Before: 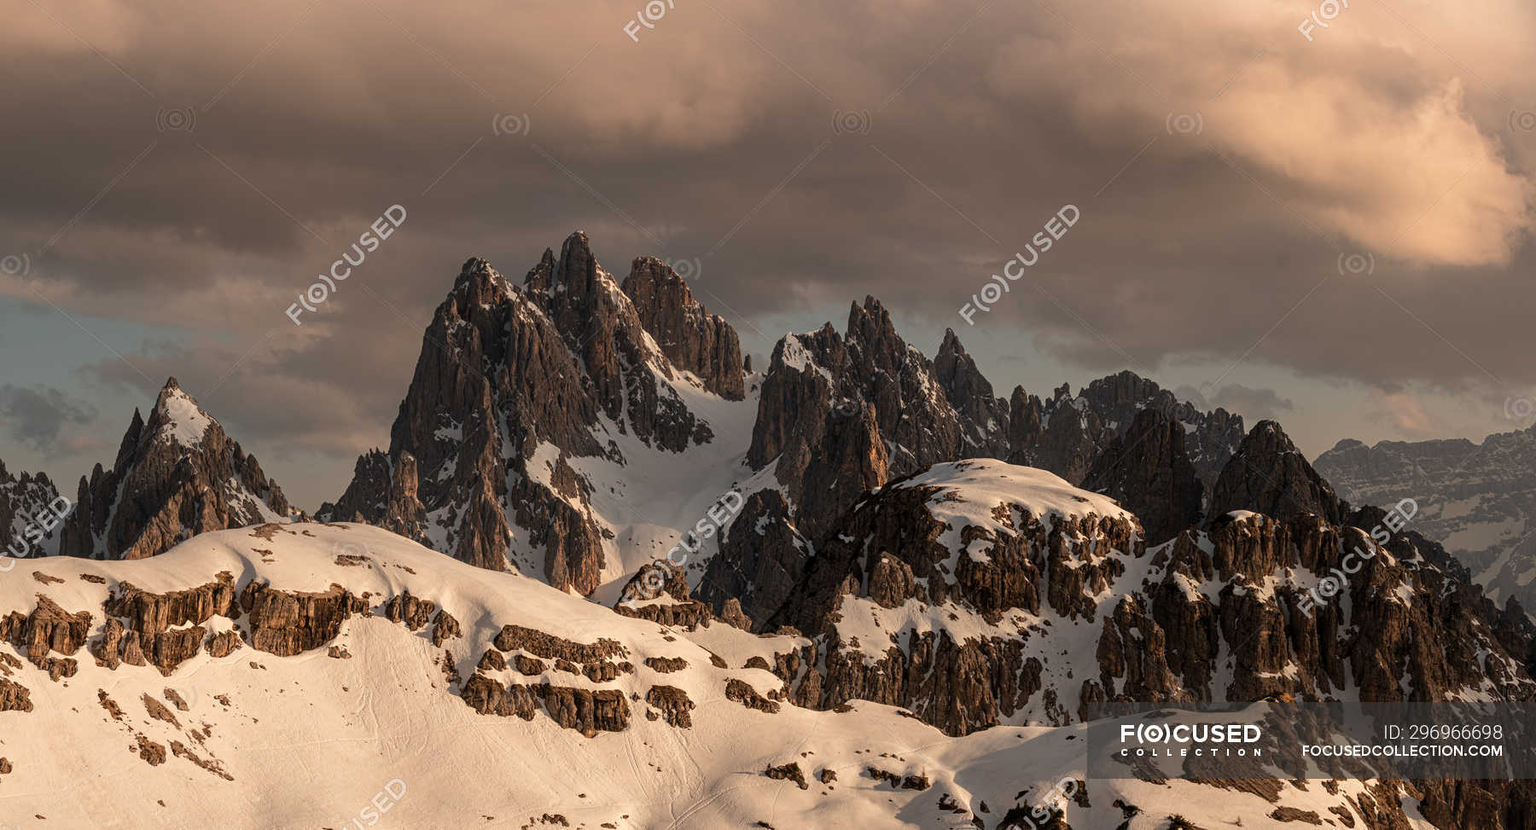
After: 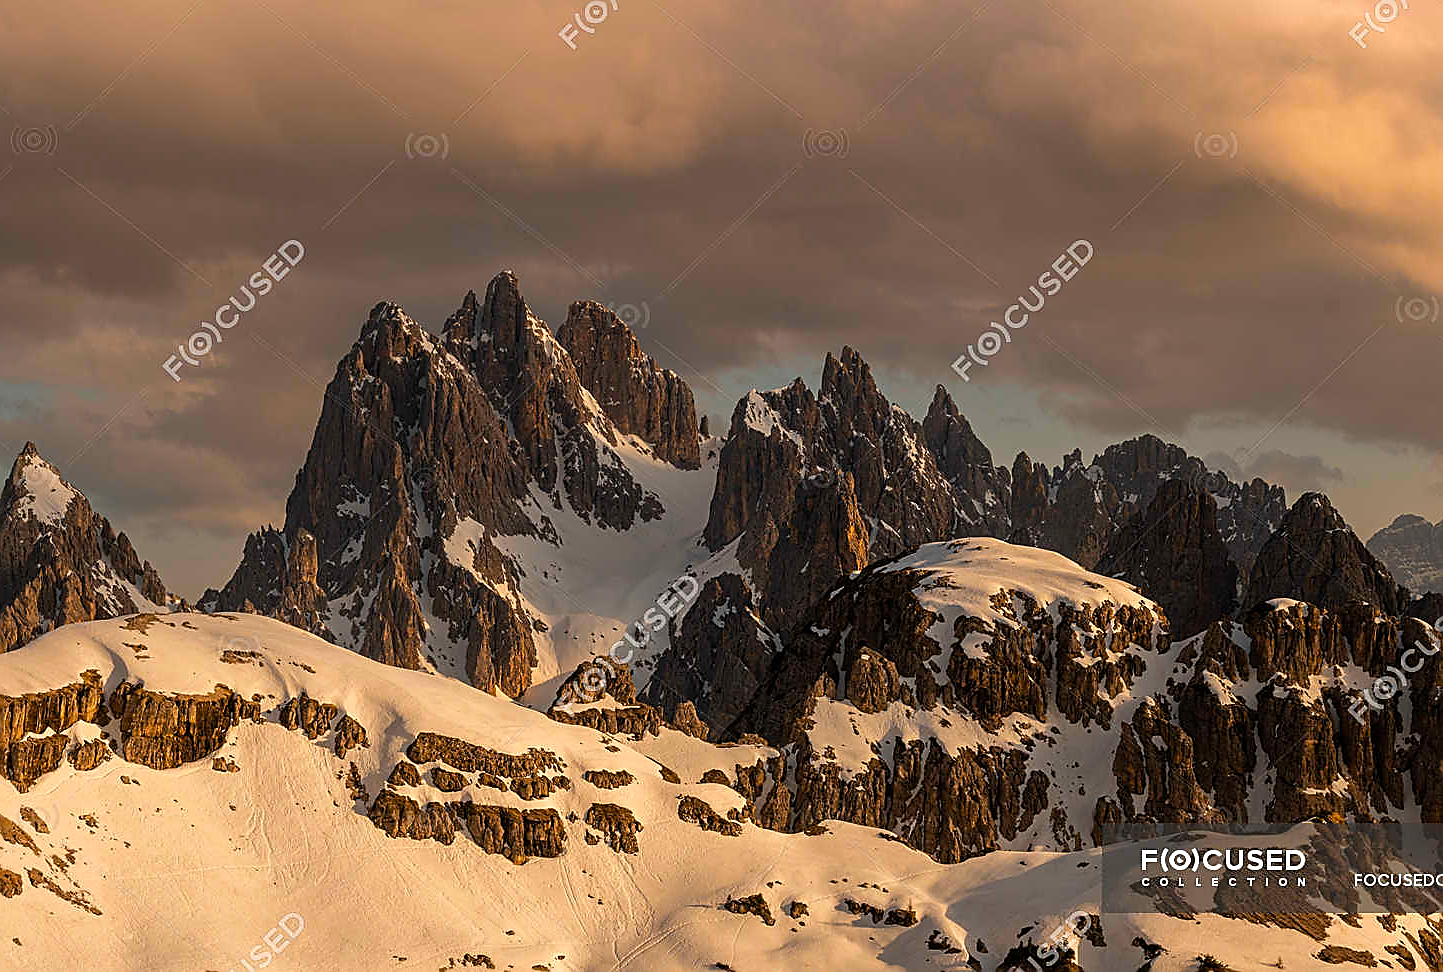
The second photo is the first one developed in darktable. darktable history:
sharpen: radius 1.349, amount 1.251, threshold 0.73
color balance rgb: perceptual saturation grading › global saturation 25.537%, global vibrance 34.853%
crop and rotate: left 9.571%, right 10.233%
